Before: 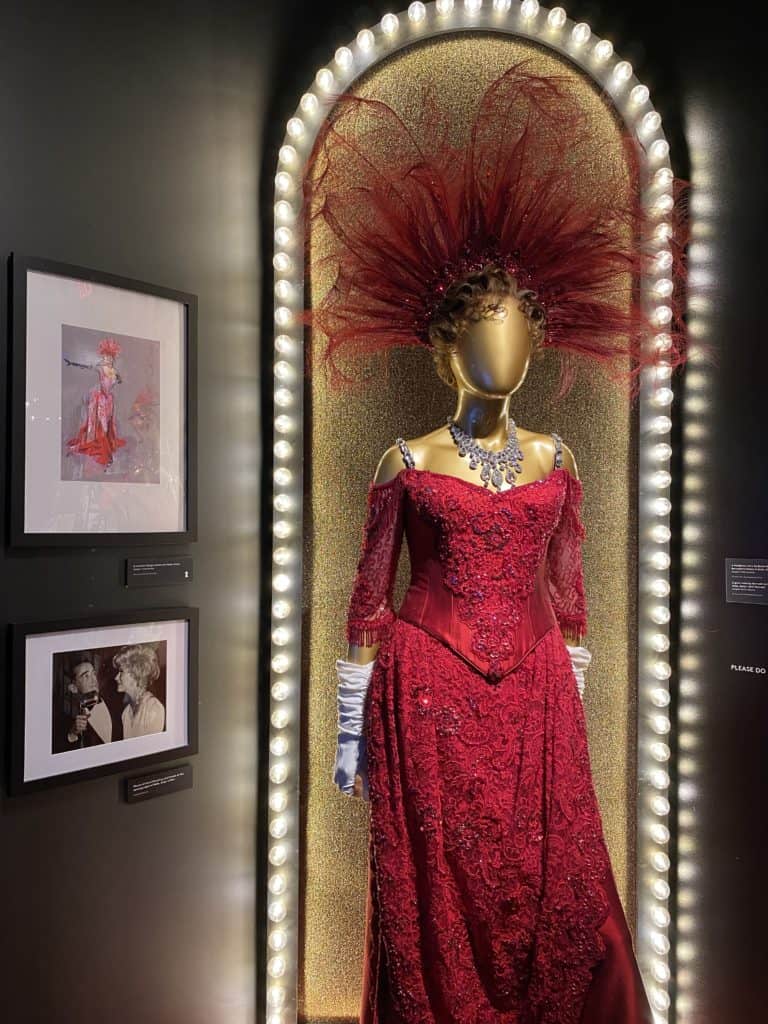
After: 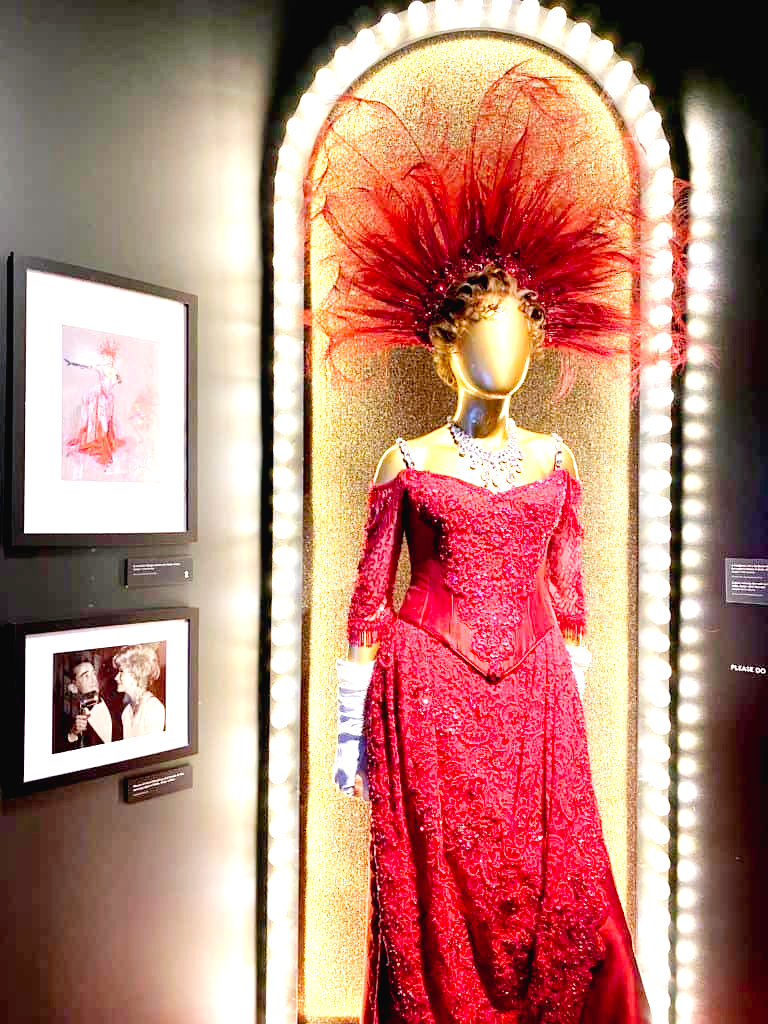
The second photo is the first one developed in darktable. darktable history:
exposure: black level correction 0.005, exposure 2.072 EV, compensate highlight preservation false
tone curve: curves: ch0 [(0, 0.021) (0.049, 0.044) (0.152, 0.14) (0.328, 0.357) (0.473, 0.529) (0.641, 0.705) (0.868, 0.887) (1, 0.969)]; ch1 [(0, 0) (0.322, 0.328) (0.43, 0.425) (0.474, 0.466) (0.502, 0.503) (0.522, 0.526) (0.564, 0.591) (0.602, 0.632) (0.677, 0.701) (0.859, 0.885) (1, 1)]; ch2 [(0, 0) (0.33, 0.301) (0.447, 0.44) (0.502, 0.505) (0.535, 0.554) (0.565, 0.598) (0.618, 0.629) (1, 1)], preserve colors none
